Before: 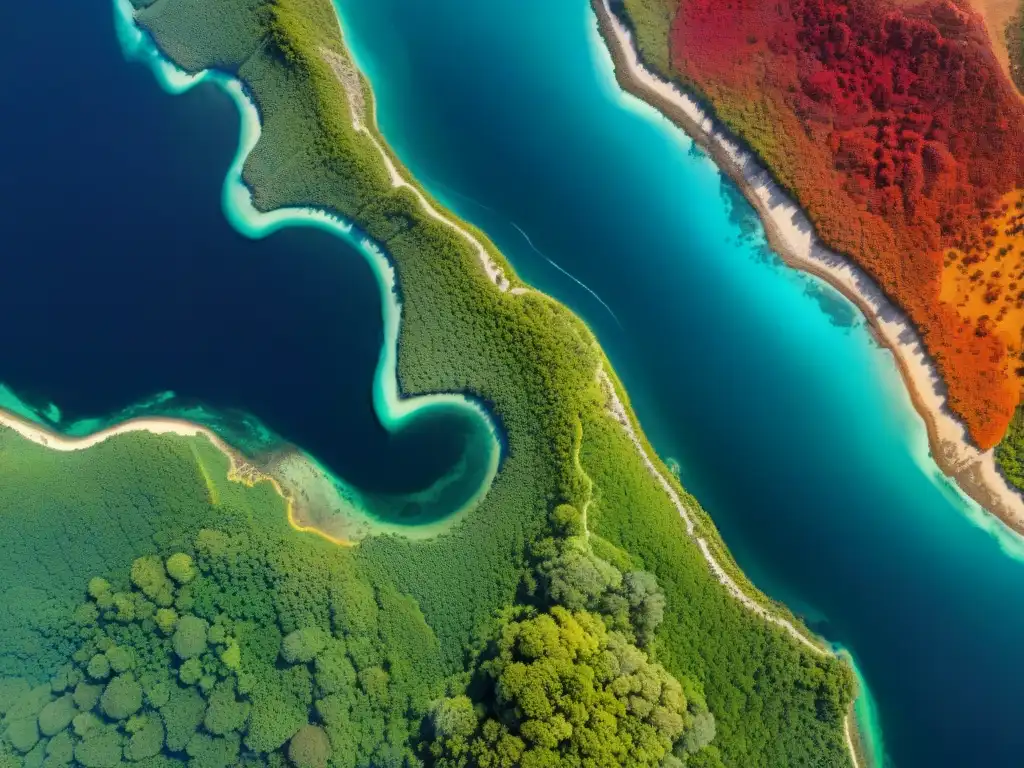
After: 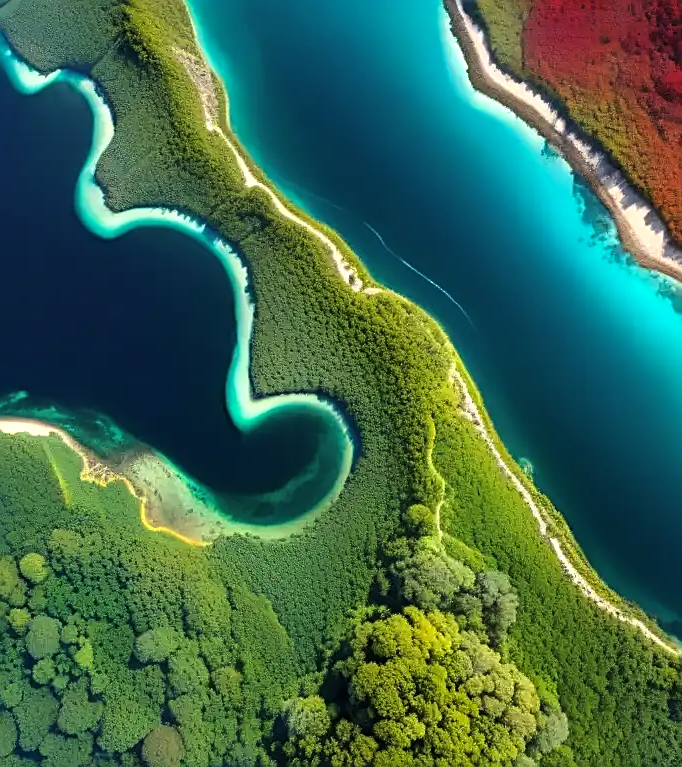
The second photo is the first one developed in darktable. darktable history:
crop and rotate: left 14.386%, right 18.928%
sharpen: on, module defaults
color balance rgb: perceptual saturation grading › global saturation 0.054%, perceptual brilliance grading › highlights 12.857%, perceptual brilliance grading › mid-tones 7.836%, perceptual brilliance grading › shadows -17.95%
